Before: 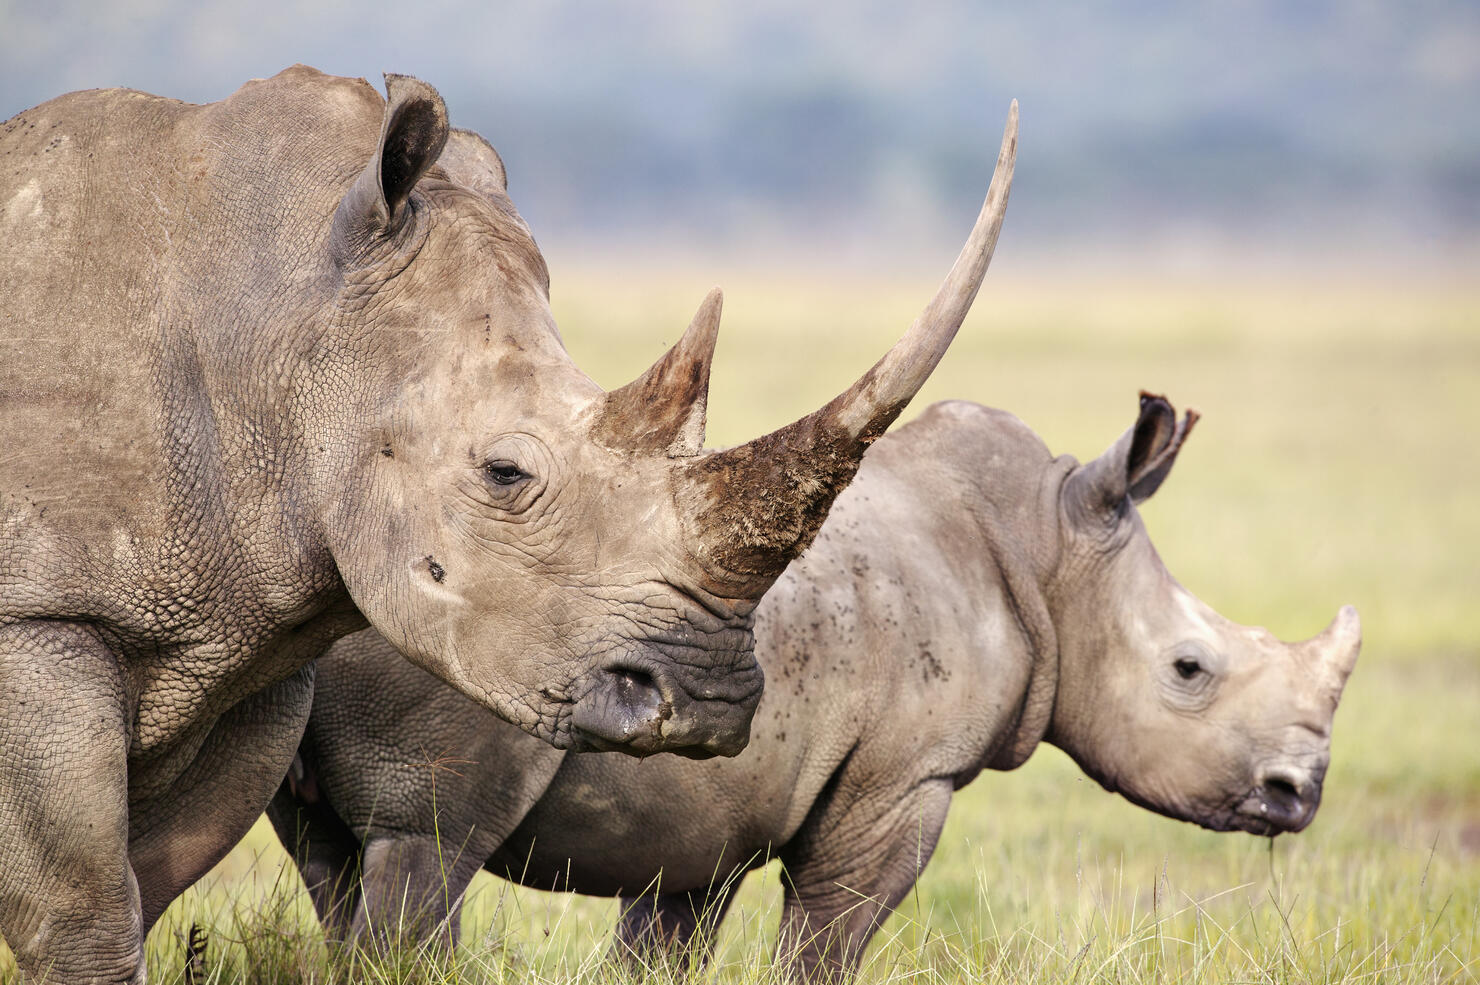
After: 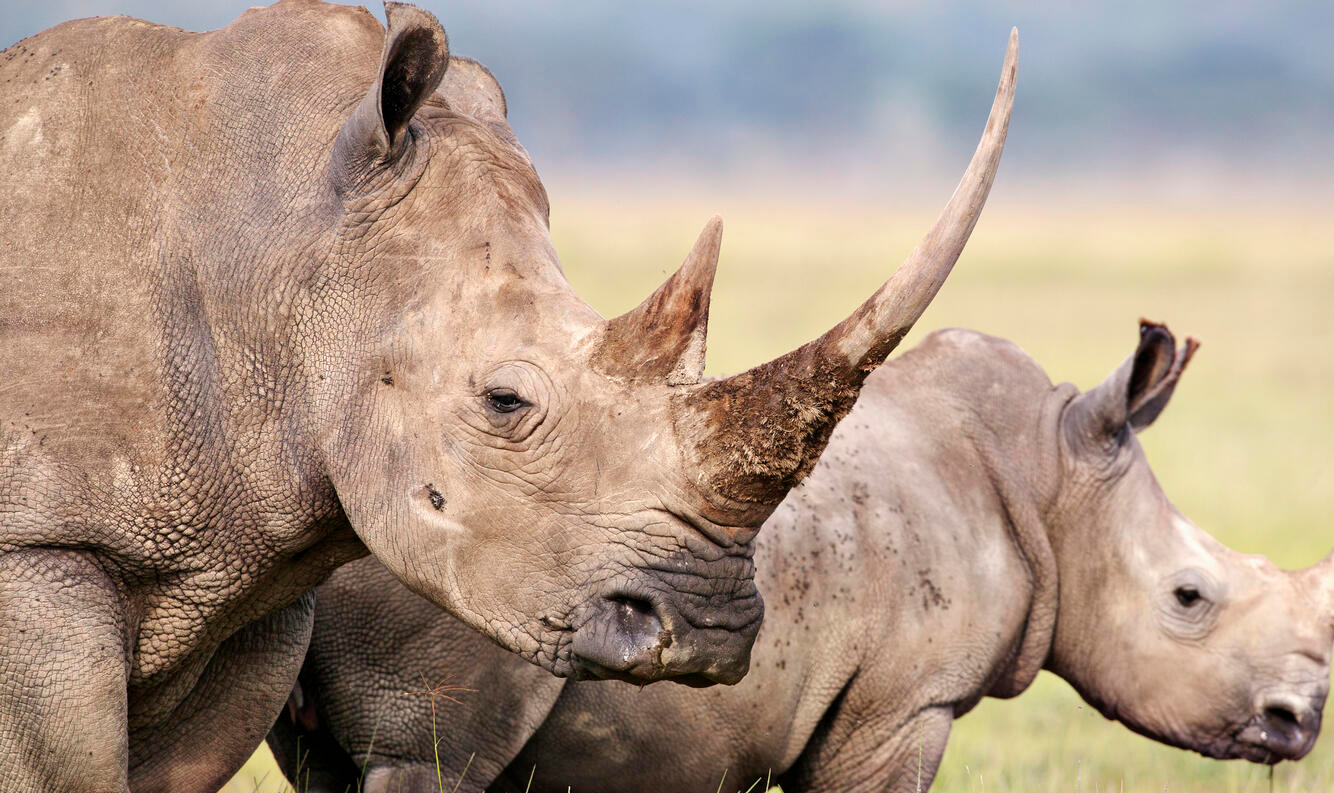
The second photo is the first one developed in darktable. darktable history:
crop: top 7.408%, right 9.864%, bottom 12.019%
